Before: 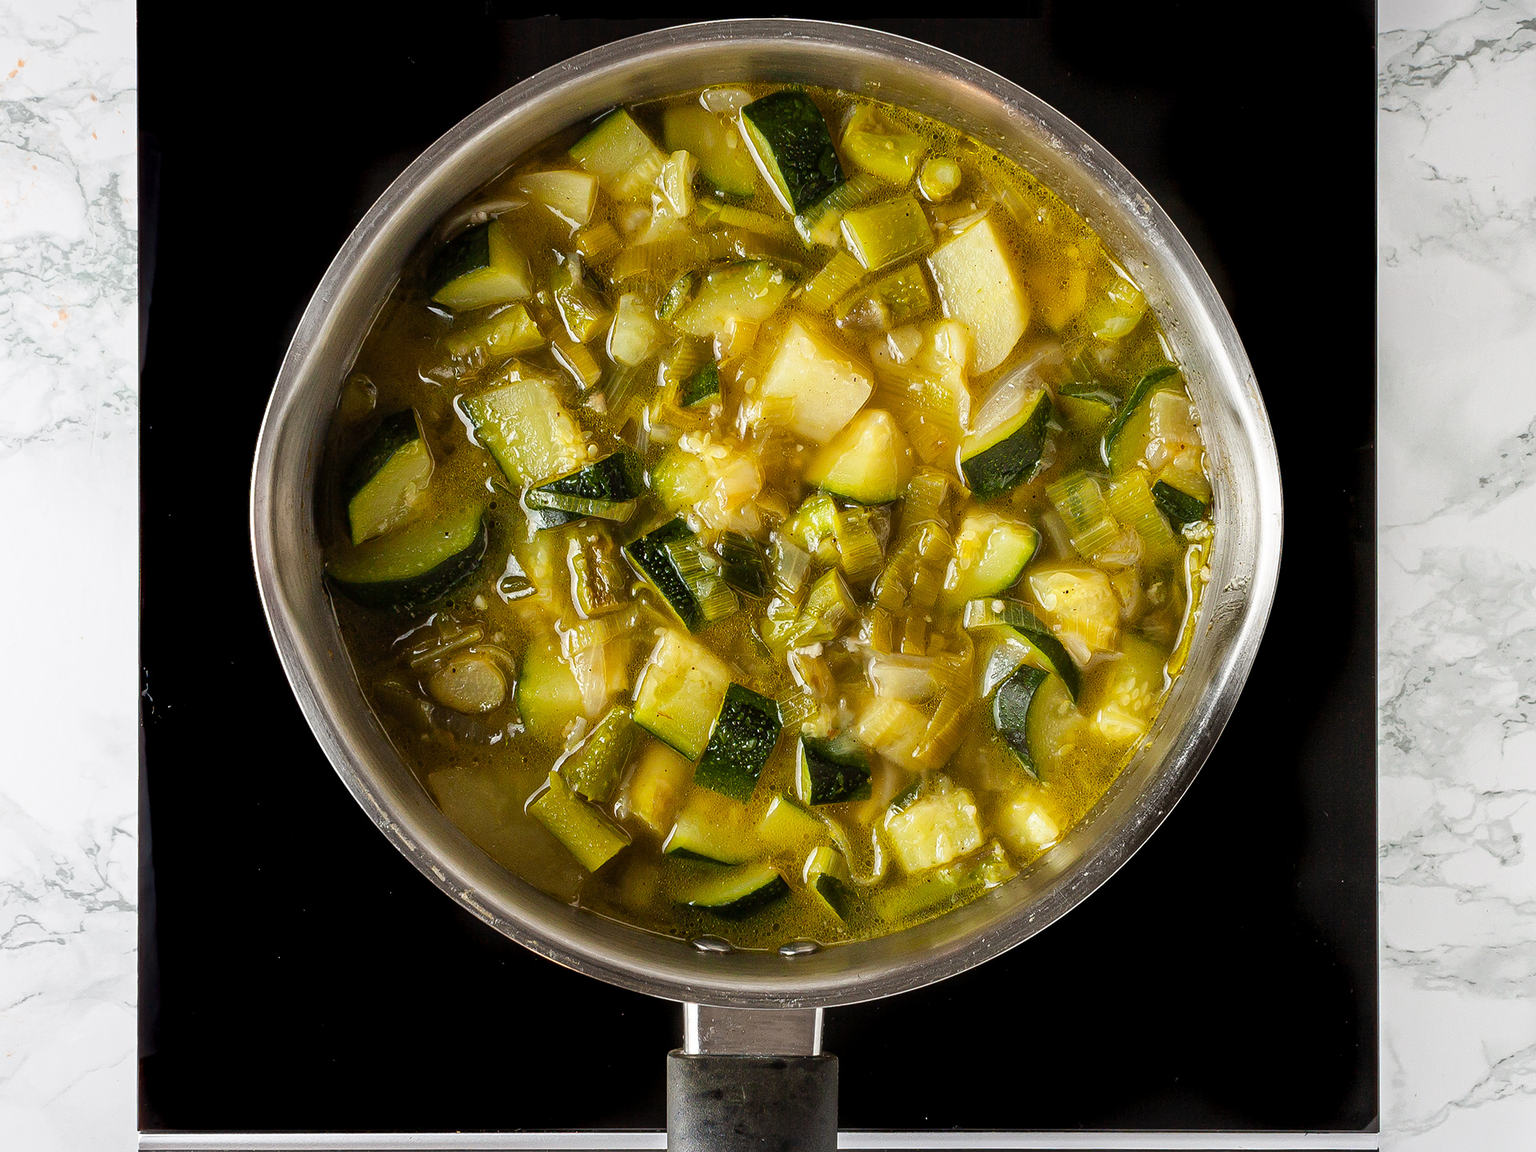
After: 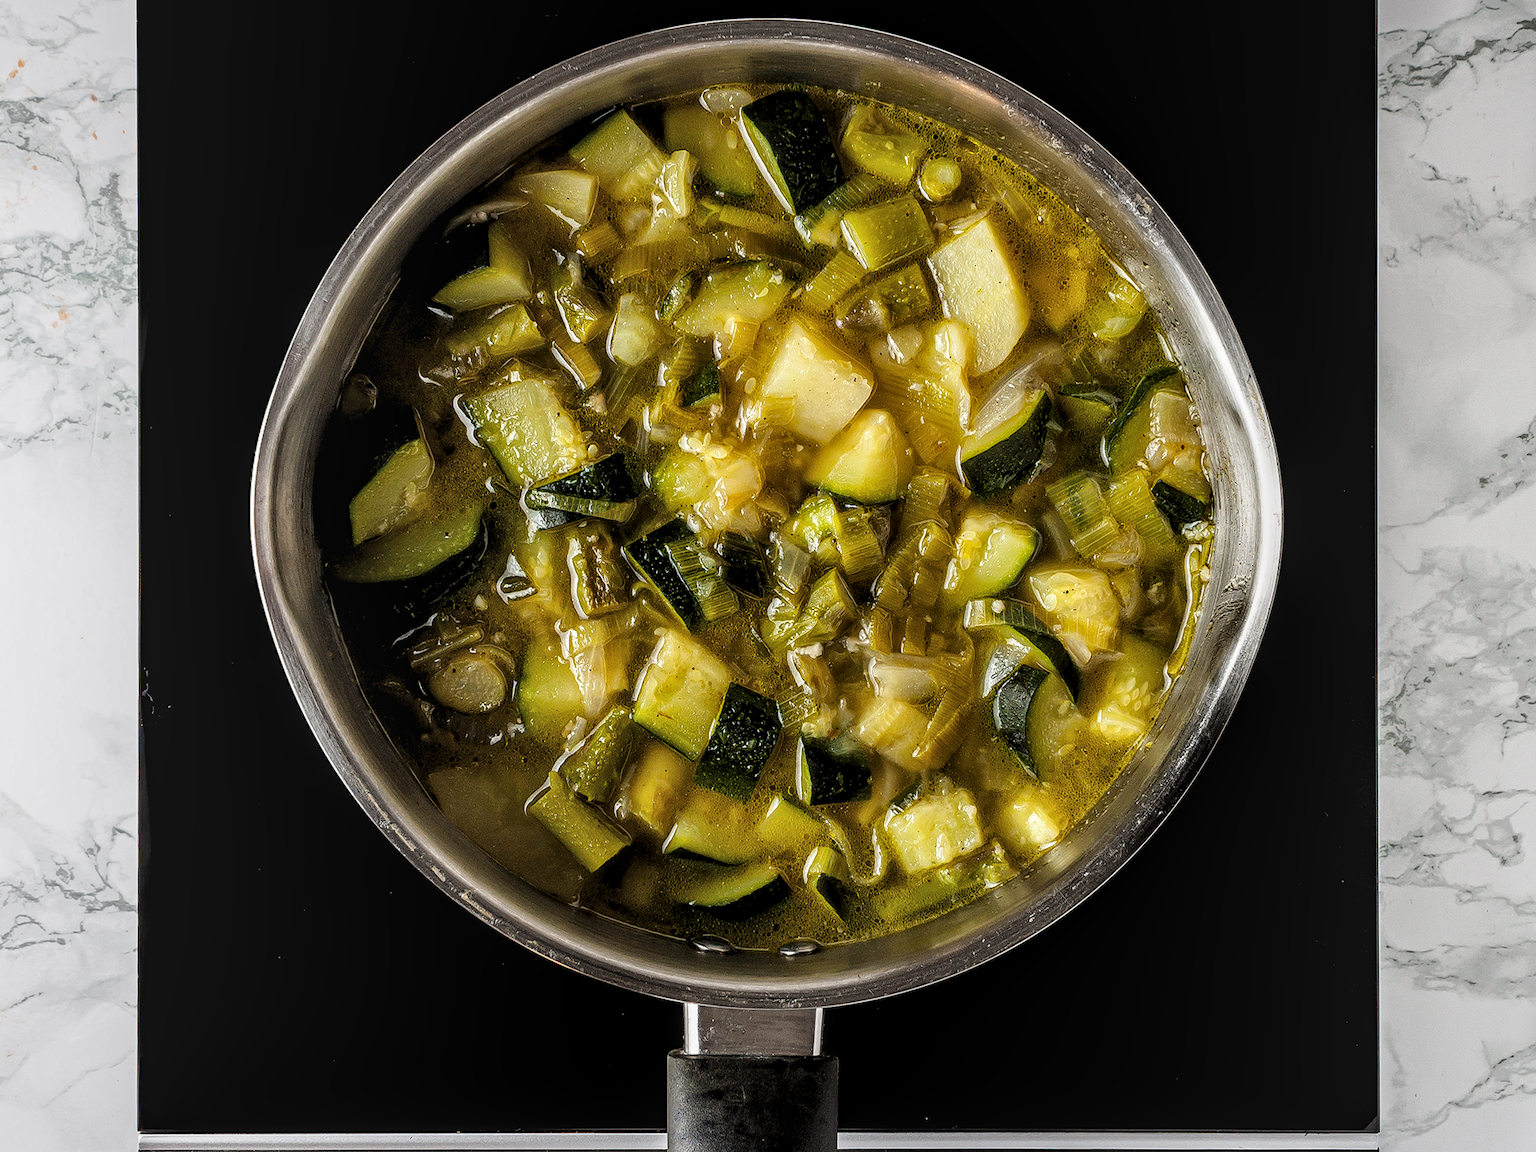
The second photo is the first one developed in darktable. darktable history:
tone equalizer: on, module defaults
levels: levels [0.116, 0.574, 1]
local contrast: on, module defaults
